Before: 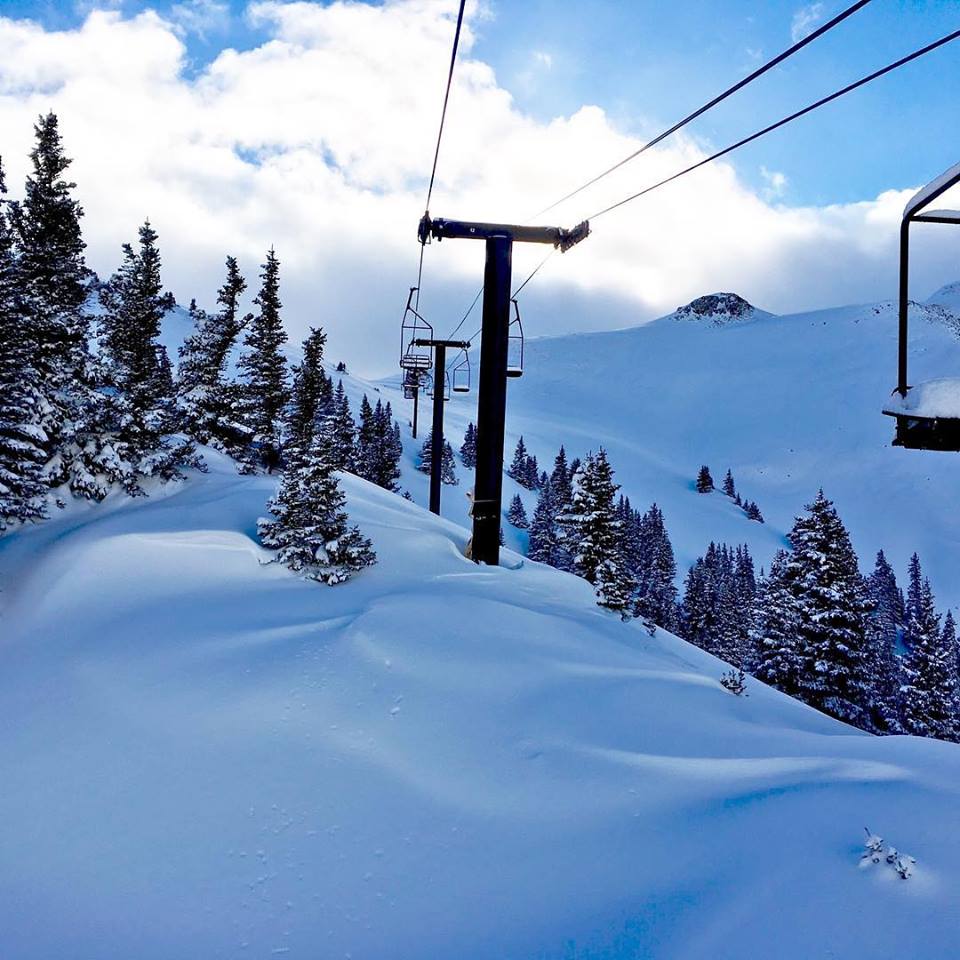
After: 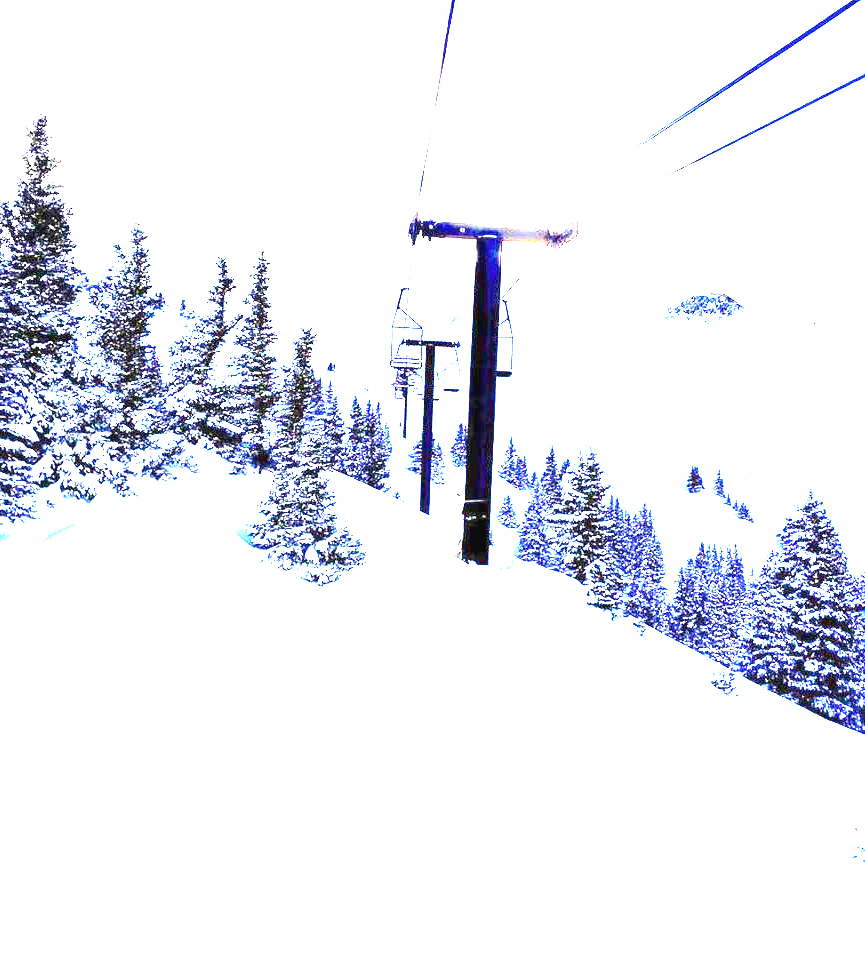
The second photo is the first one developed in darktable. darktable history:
velvia: on, module defaults
exposure: black level correction 0, exposure 4 EV, compensate exposure bias true, compensate highlight preservation false
crop and rotate: left 1.088%, right 8.807%
grain: coarseness 0.81 ISO, strength 1.34%, mid-tones bias 0%
